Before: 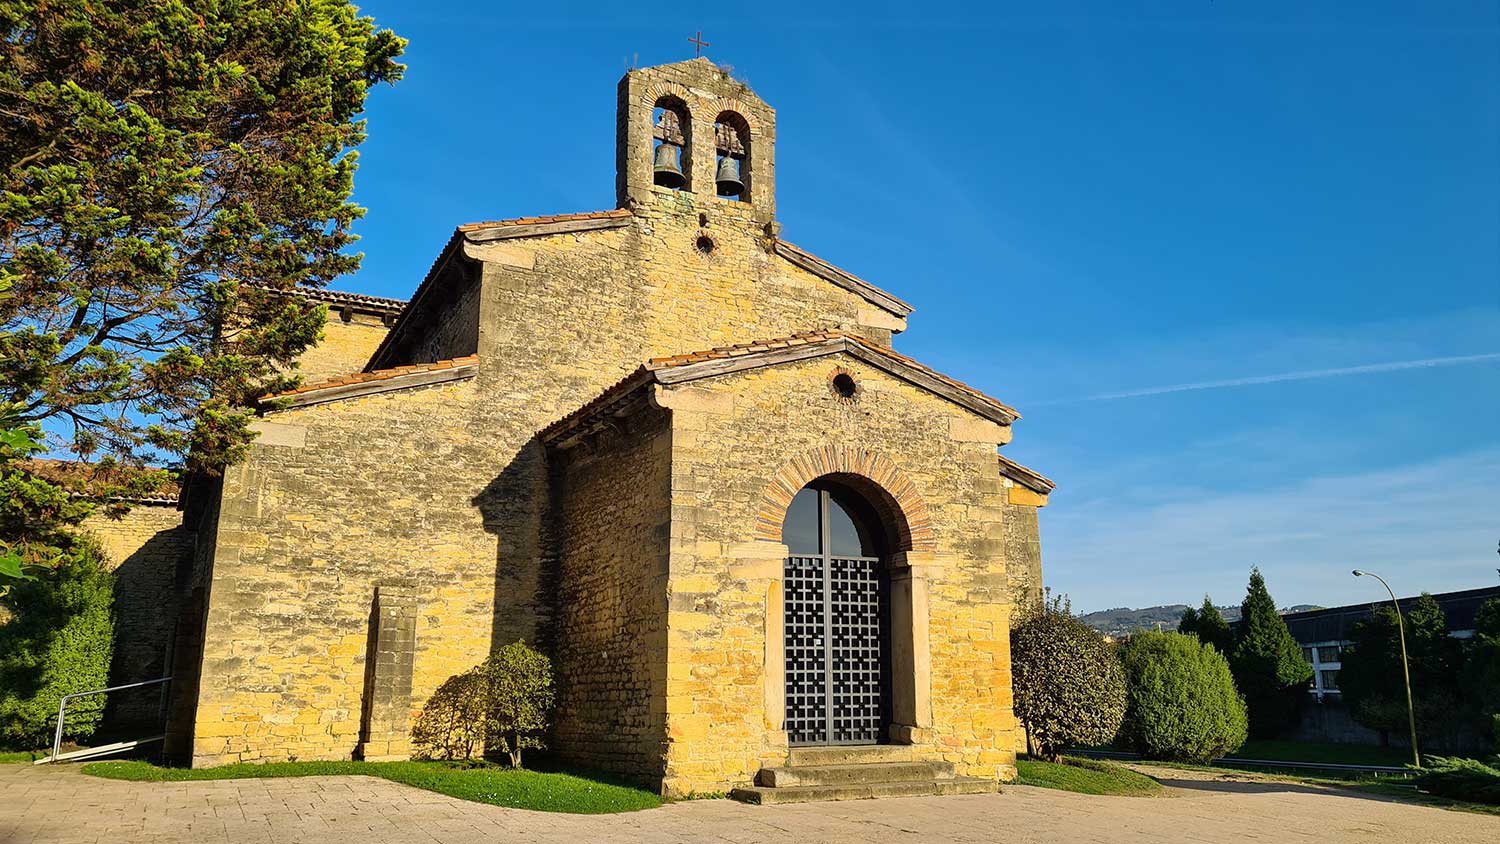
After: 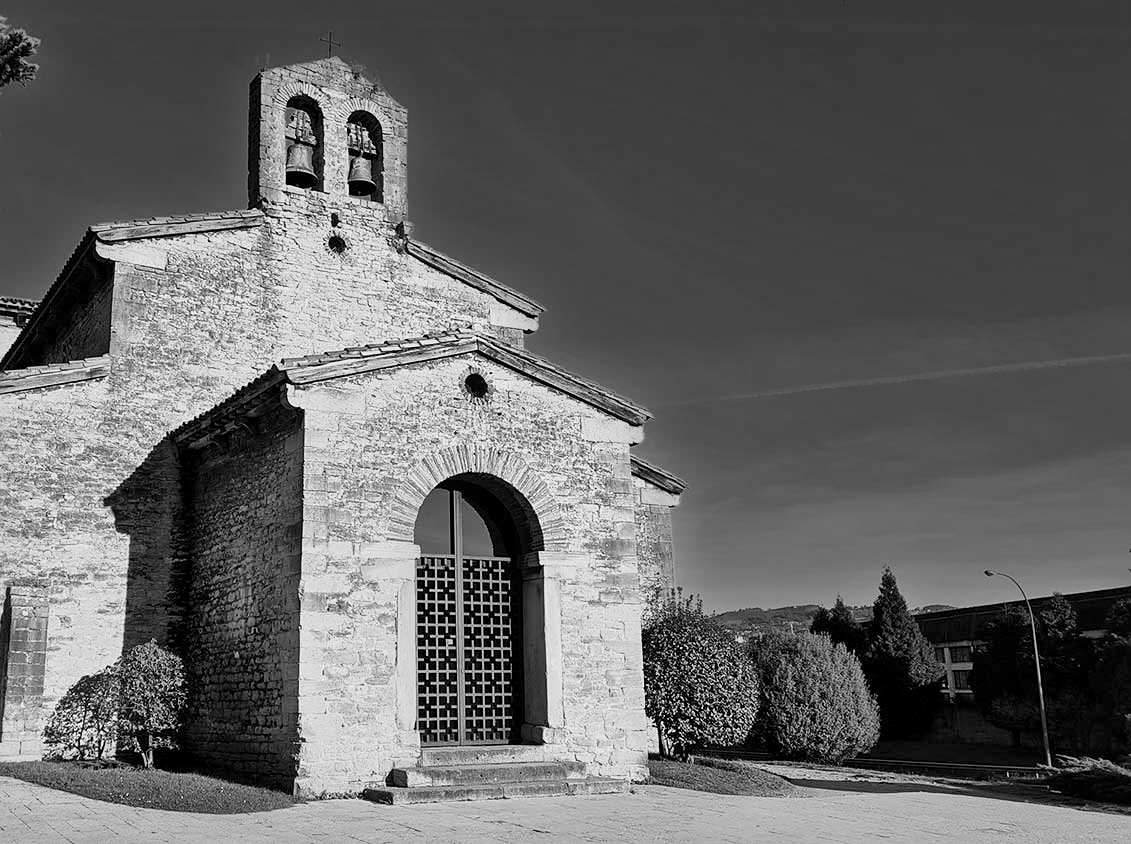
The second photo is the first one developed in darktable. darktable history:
exposure: black level correction 0, exposure 0.6 EV, compensate highlight preservation false
color correction: highlights a* -3.28, highlights b* -6.24, shadows a* 3.1, shadows b* 5.19
color balance rgb: shadows lift › chroma 11.71%, shadows lift › hue 133.46°, highlights gain › chroma 4%, highlights gain › hue 200.2°, perceptual saturation grading › global saturation 18.05%
contrast brightness saturation: contrast 0.18, saturation 0.3
local contrast: mode bilateral grid, contrast 25, coarseness 60, detail 151%, midtone range 0.2
crop and rotate: left 24.6%
sharpen: amount 0.2
monochrome: a 79.32, b 81.83, size 1.1
